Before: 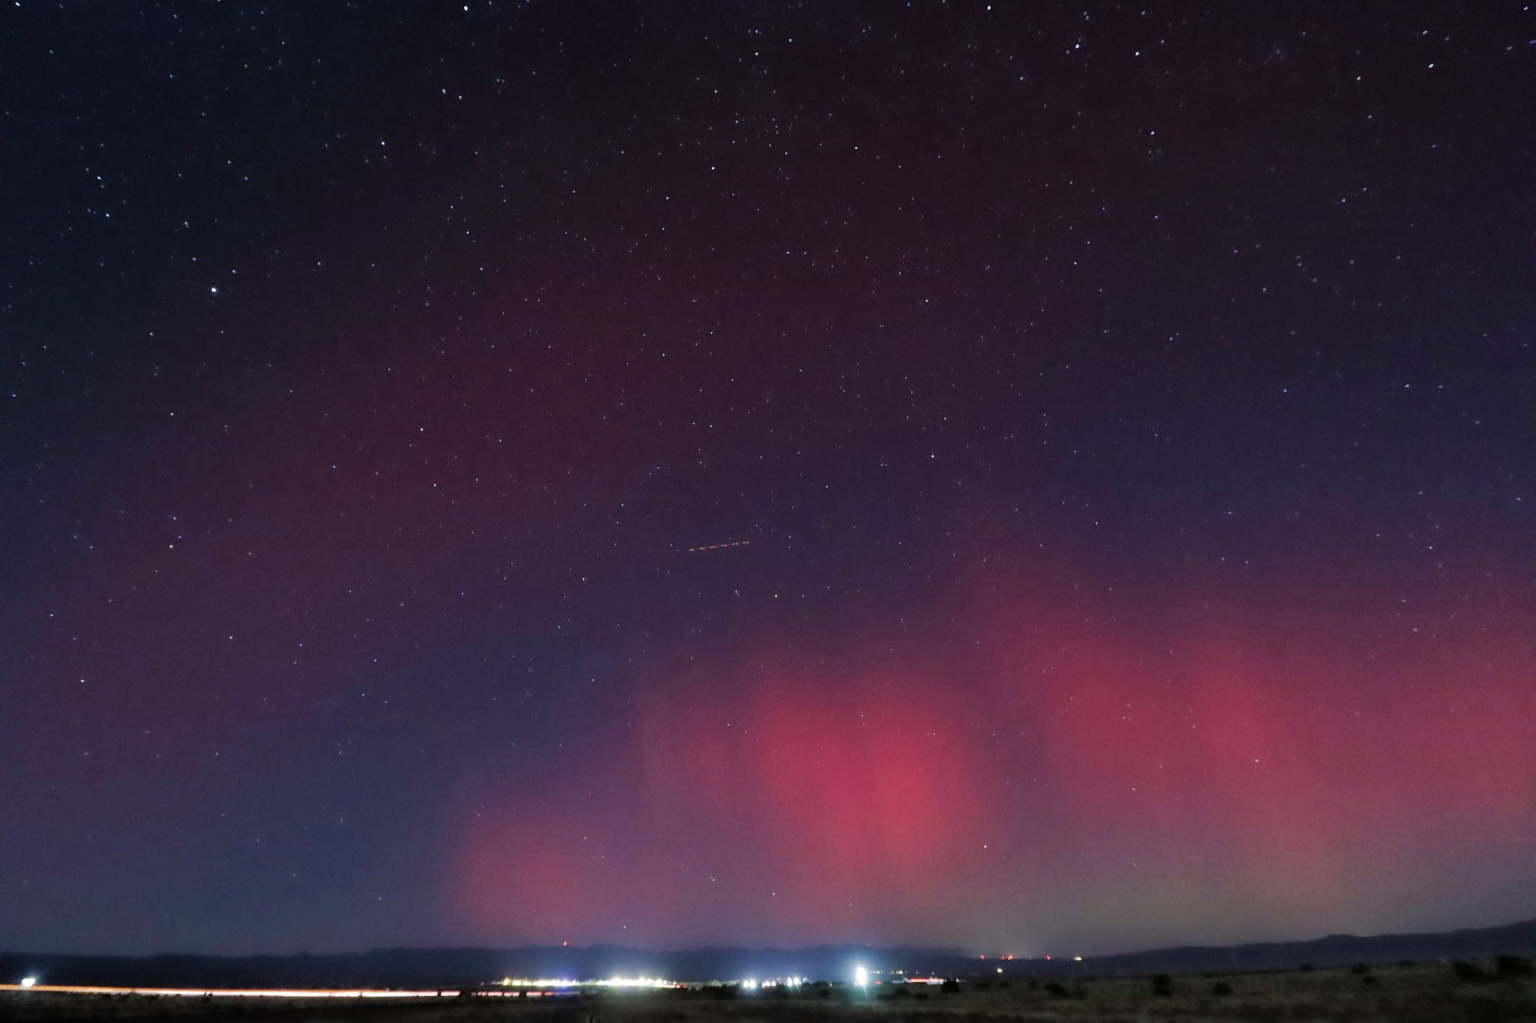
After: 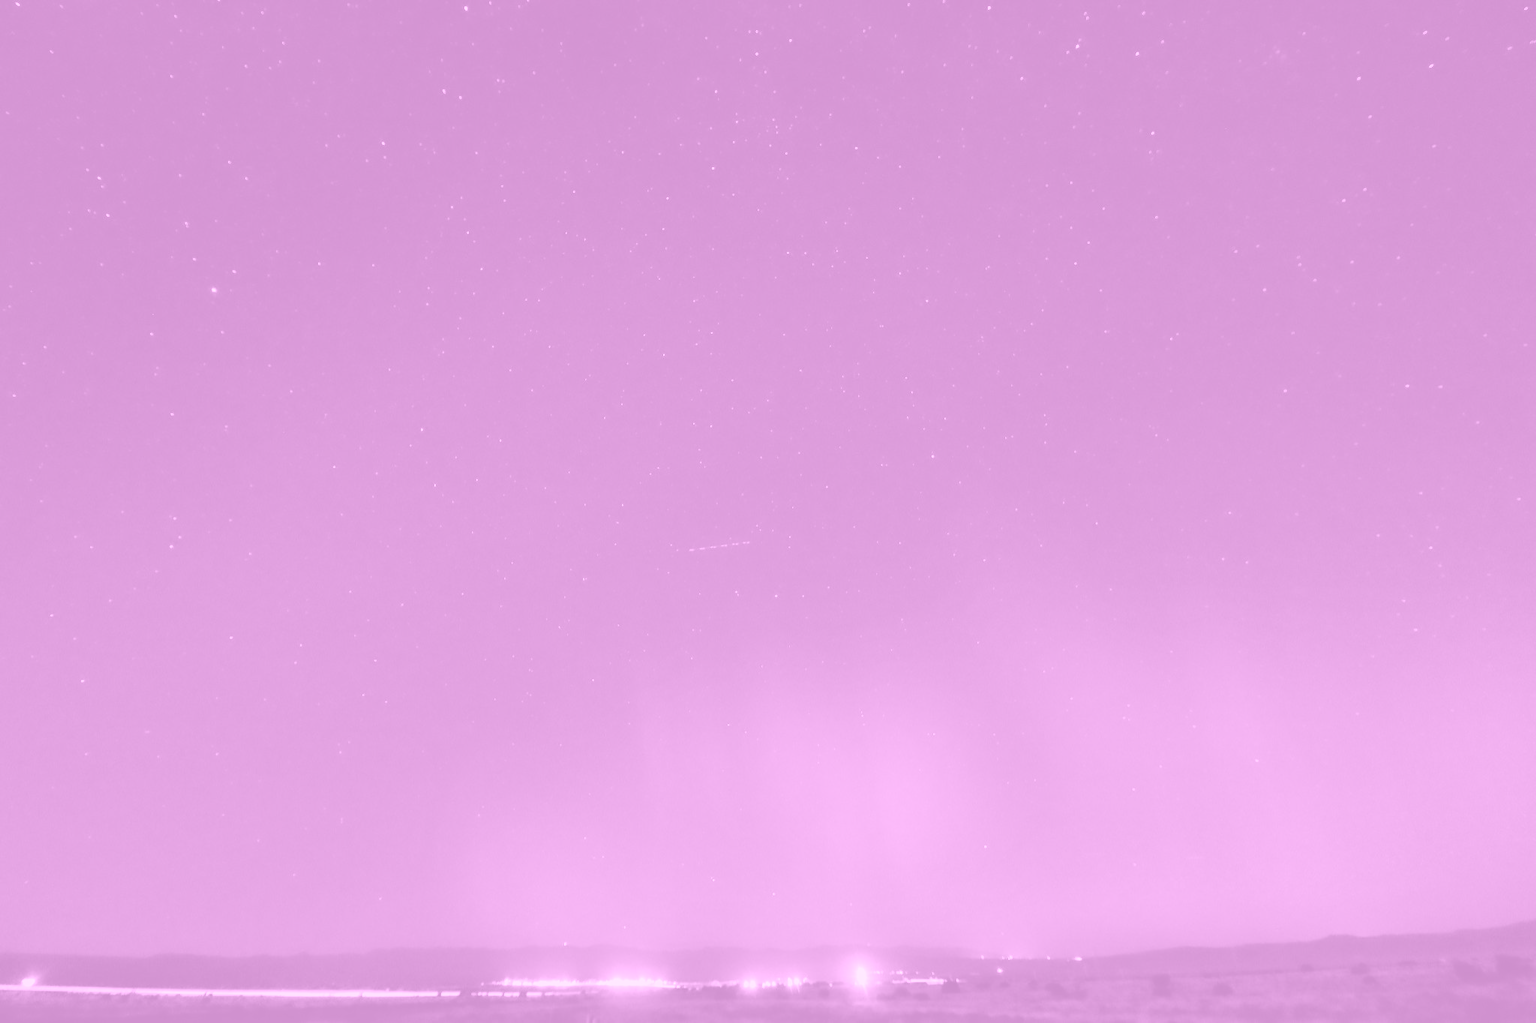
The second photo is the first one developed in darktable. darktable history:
colorize: hue 331.2°, saturation 75%, source mix 30.28%, lightness 70.52%, version 1
local contrast: on, module defaults
